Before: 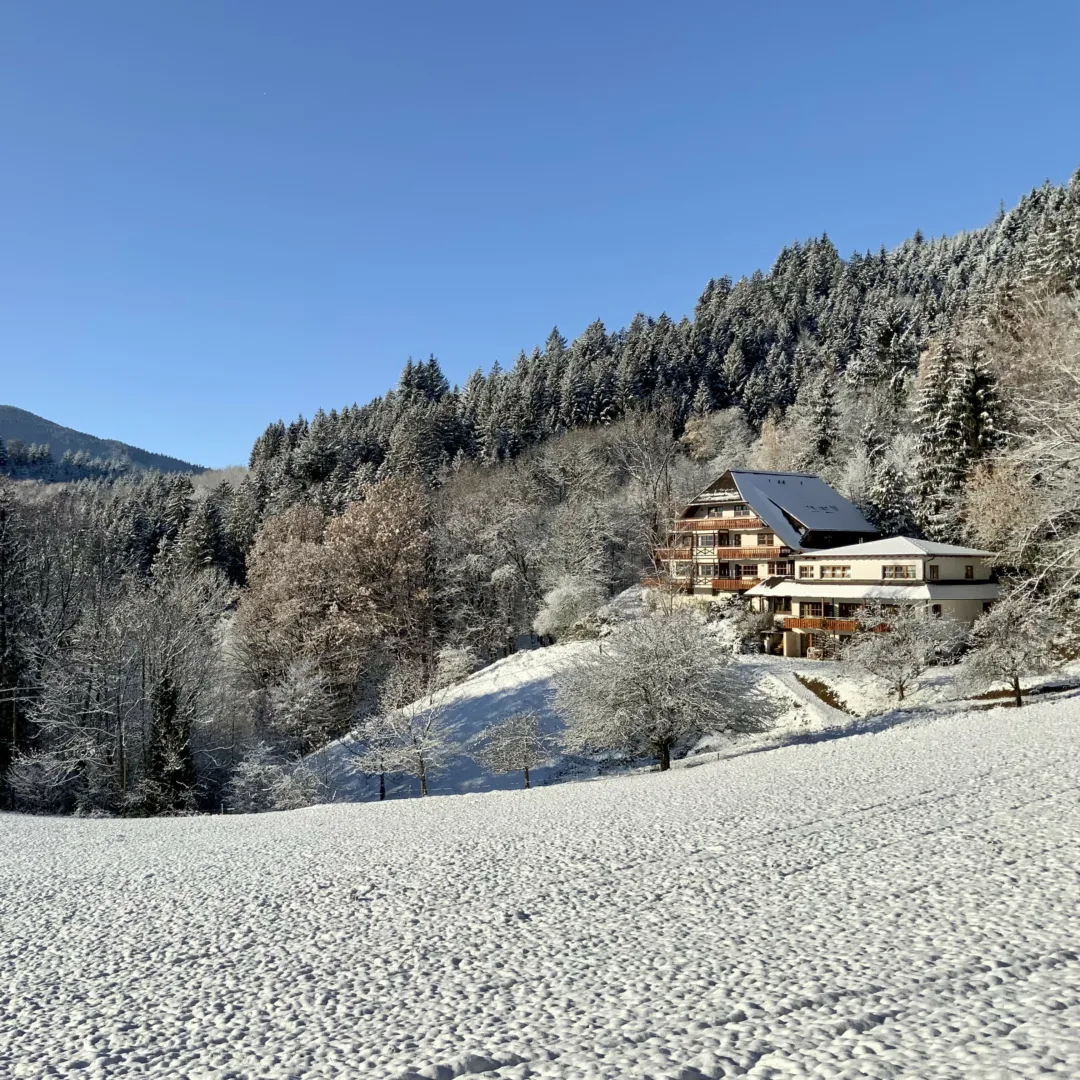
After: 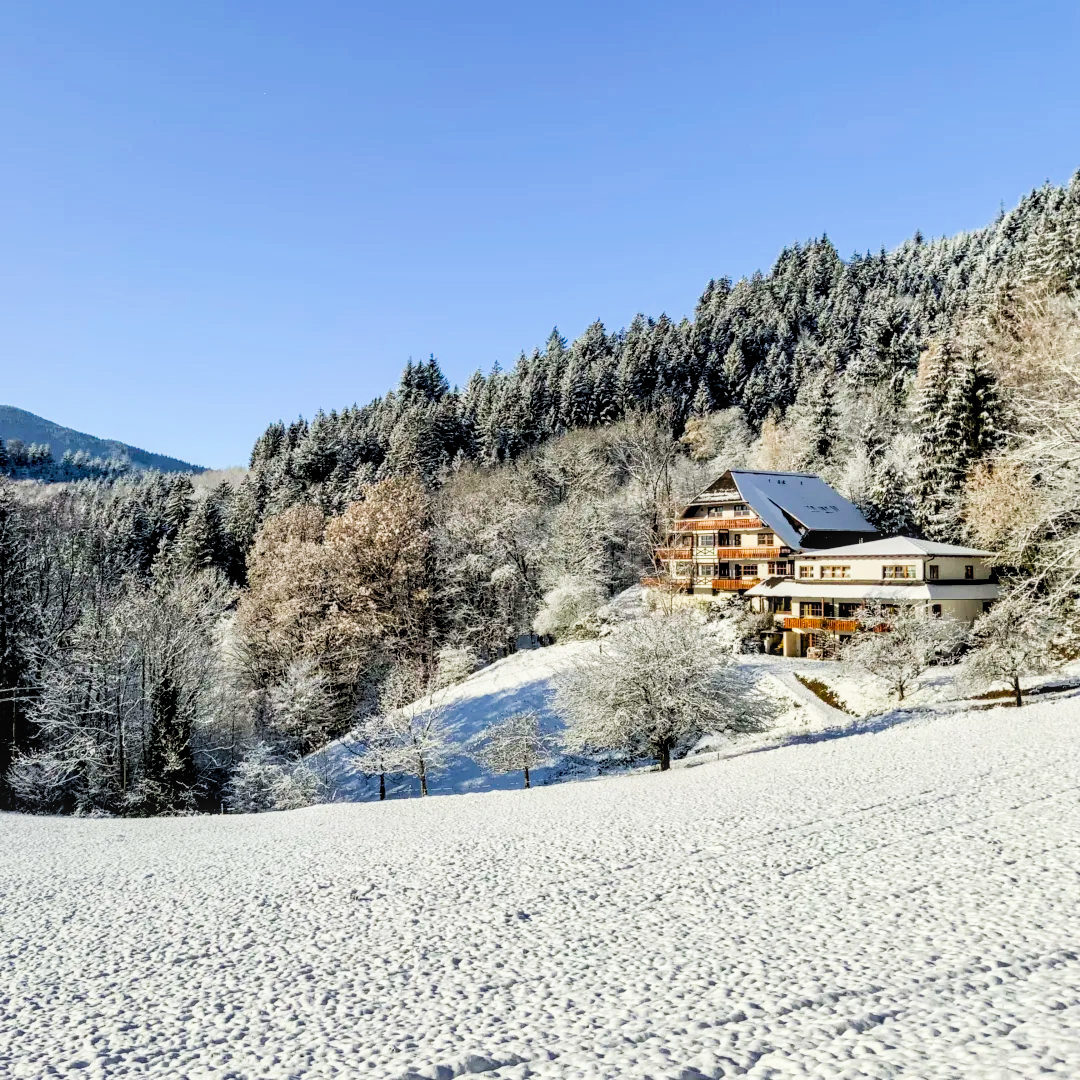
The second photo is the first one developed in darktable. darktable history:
local contrast: on, module defaults
exposure: black level correction 0, exposure 0.9 EV, compensate highlight preservation false
filmic rgb: black relative exposure -5 EV, hardness 2.88, contrast 1.2, highlights saturation mix -30%
color balance rgb: perceptual saturation grading › global saturation 30%, global vibrance 20%
